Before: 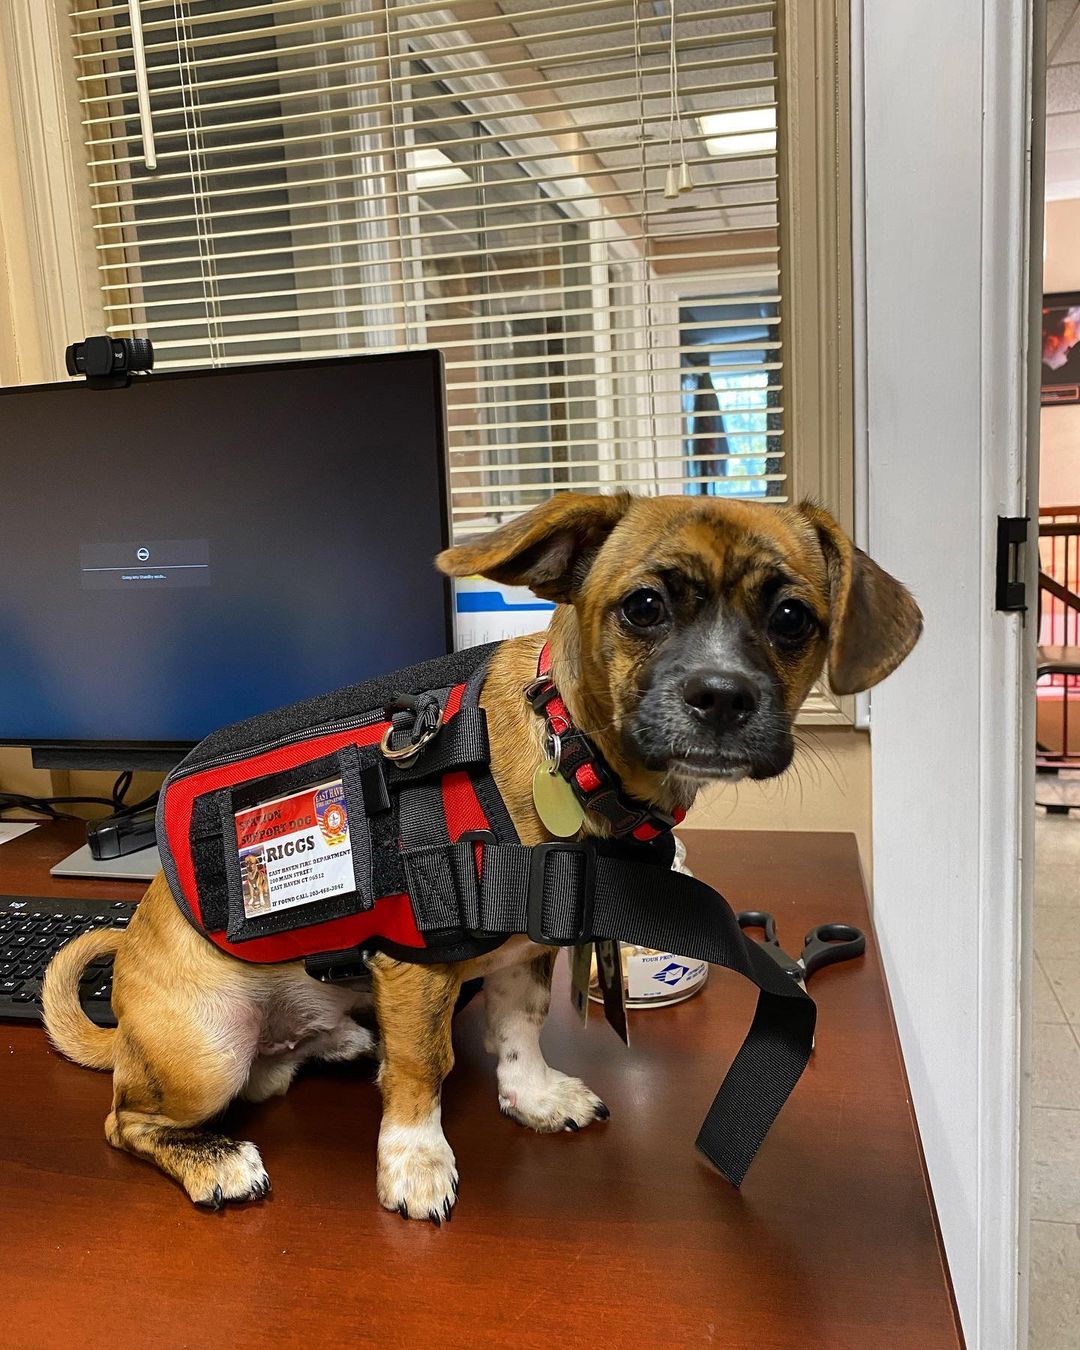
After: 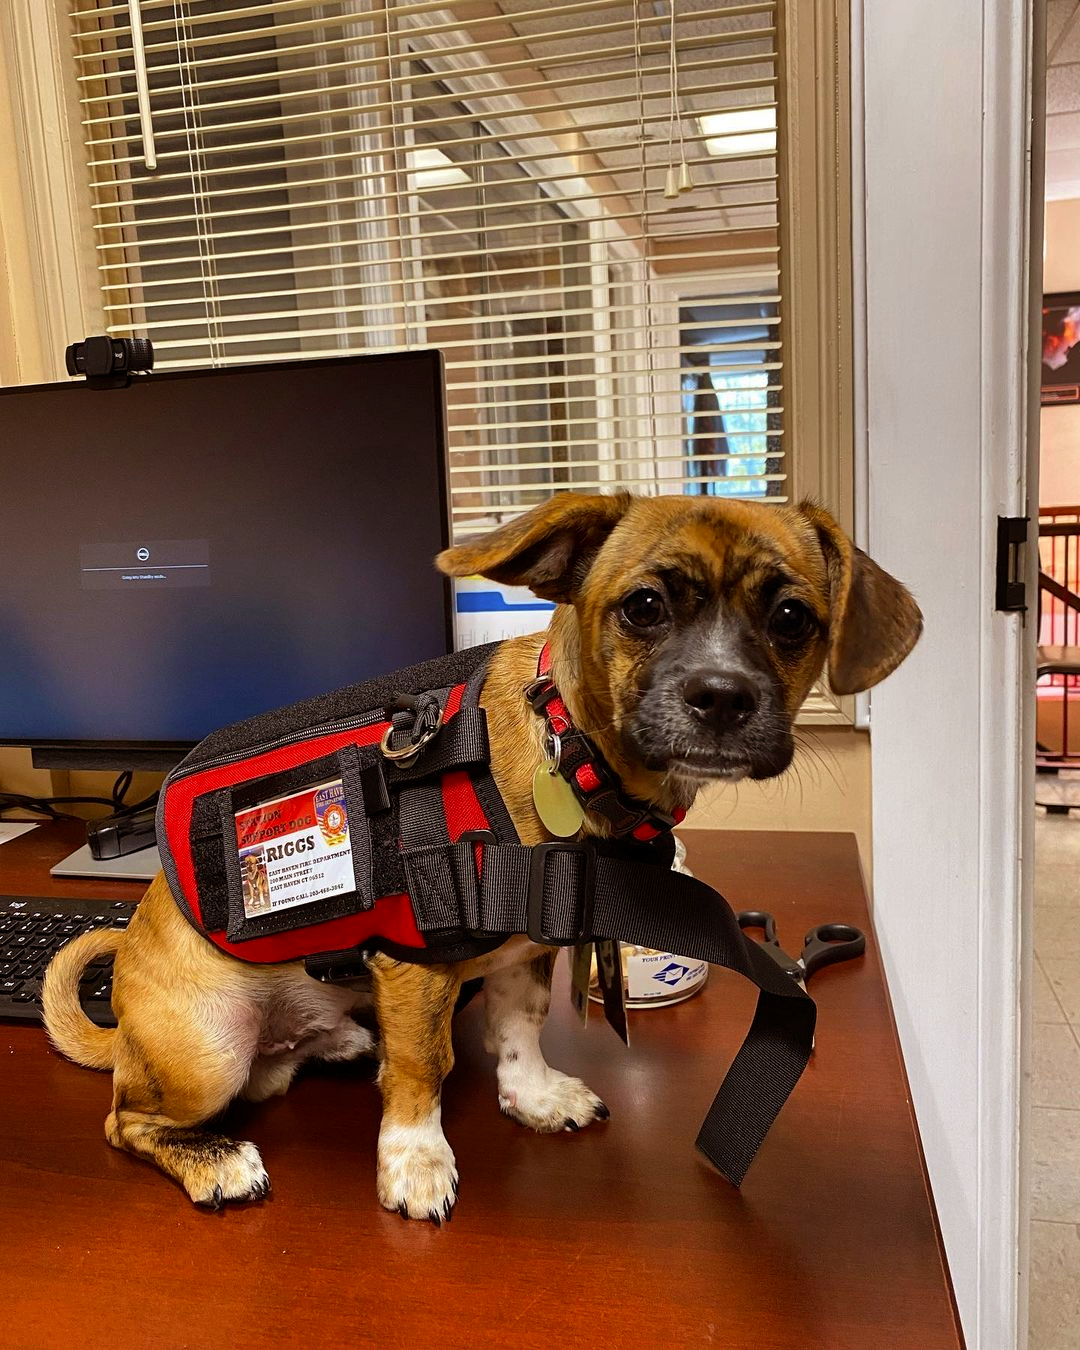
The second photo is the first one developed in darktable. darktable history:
rgb levels: mode RGB, independent channels, levels [[0, 0.5, 1], [0, 0.521, 1], [0, 0.536, 1]]
exposure: compensate highlight preservation false
